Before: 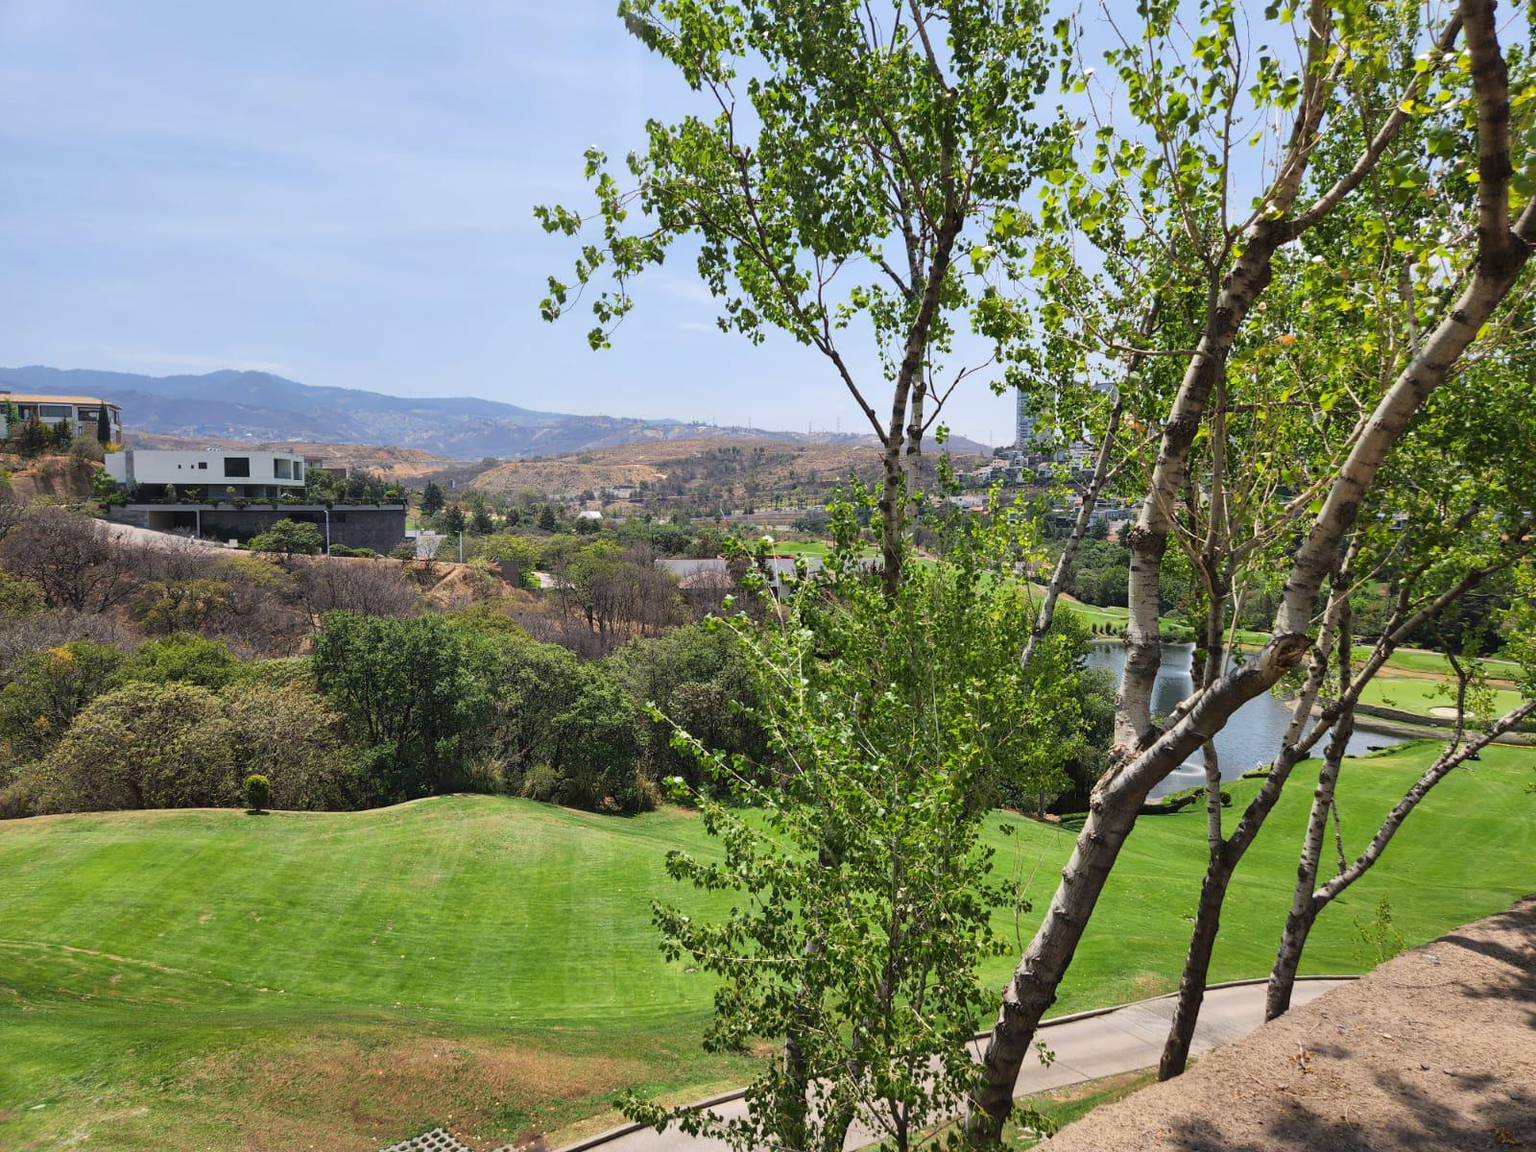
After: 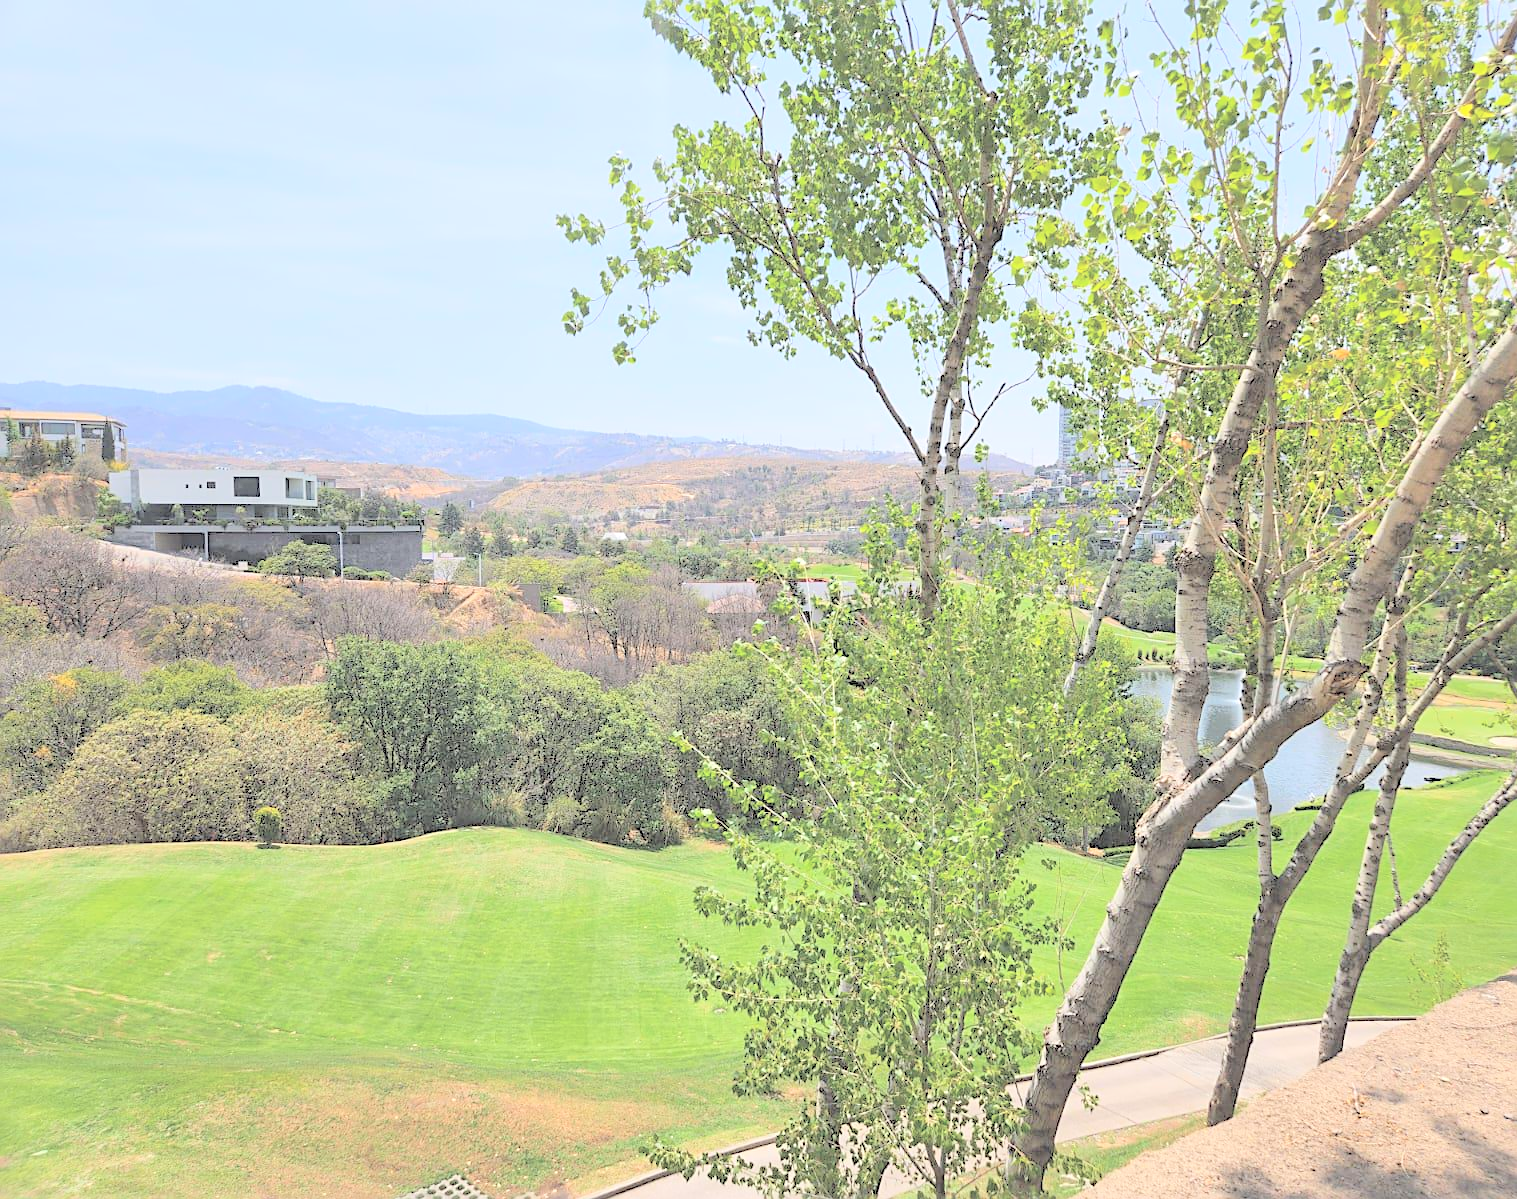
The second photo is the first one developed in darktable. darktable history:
sharpen: on, module defaults
crop and rotate: right 5.167%
contrast brightness saturation: brightness 1
